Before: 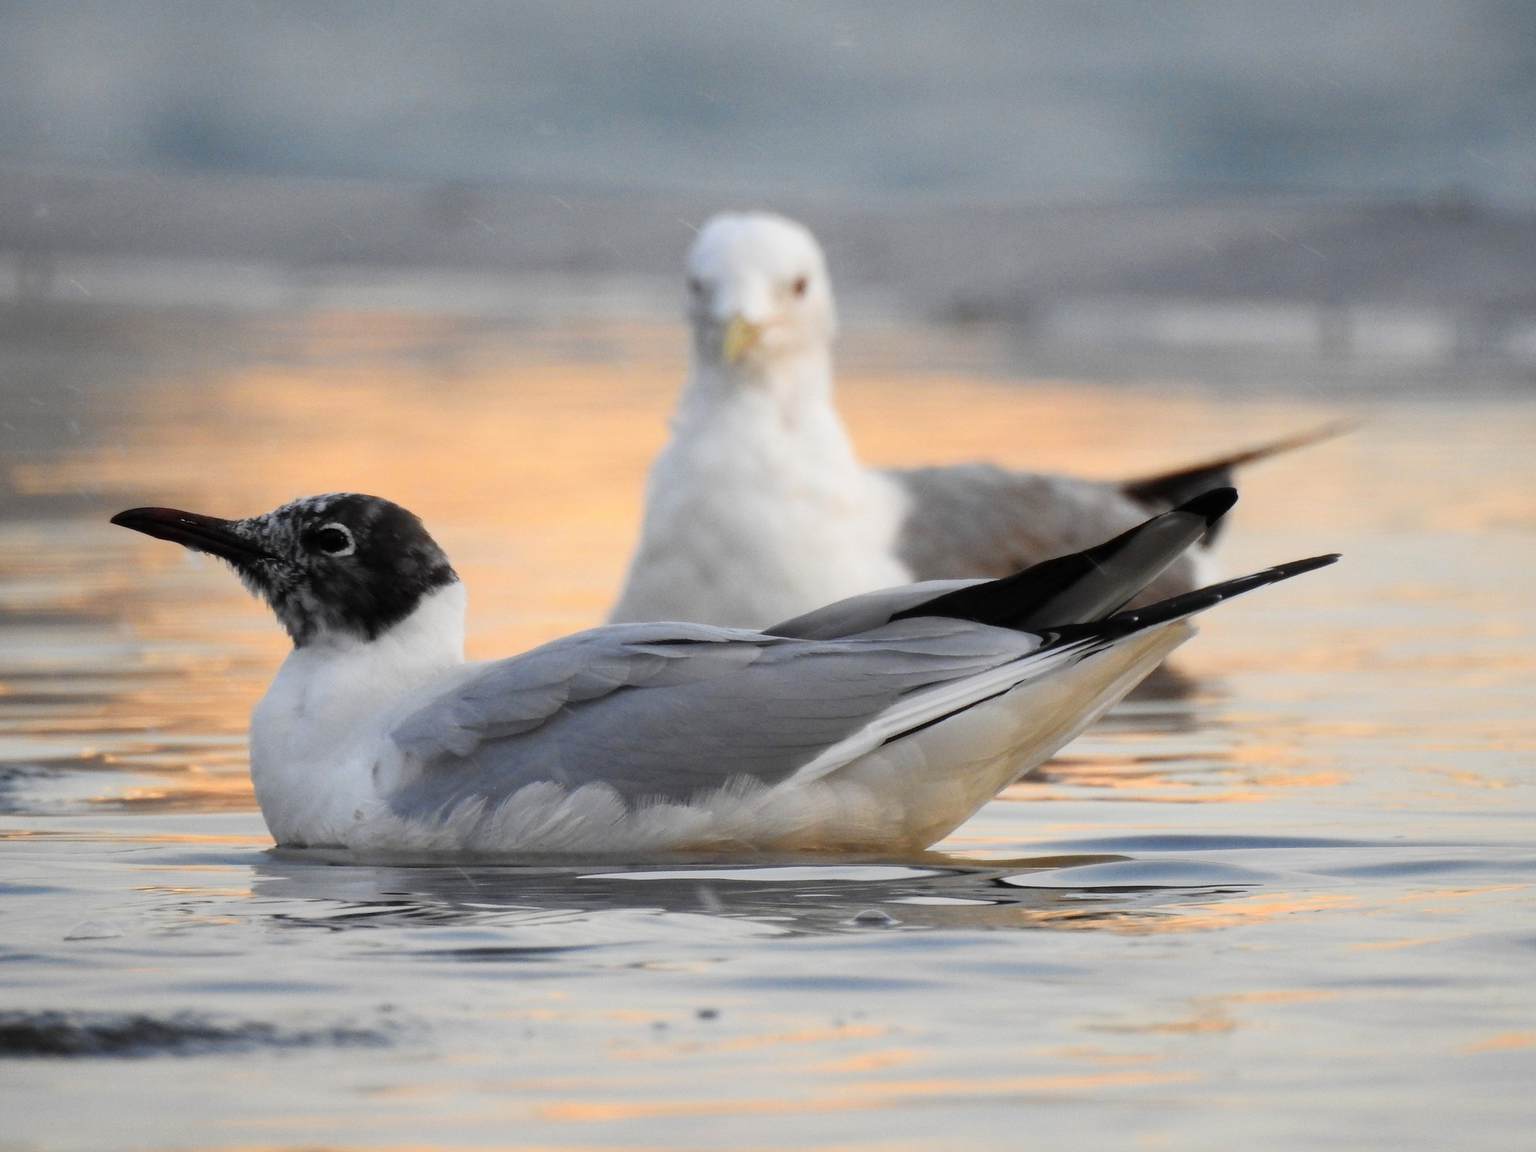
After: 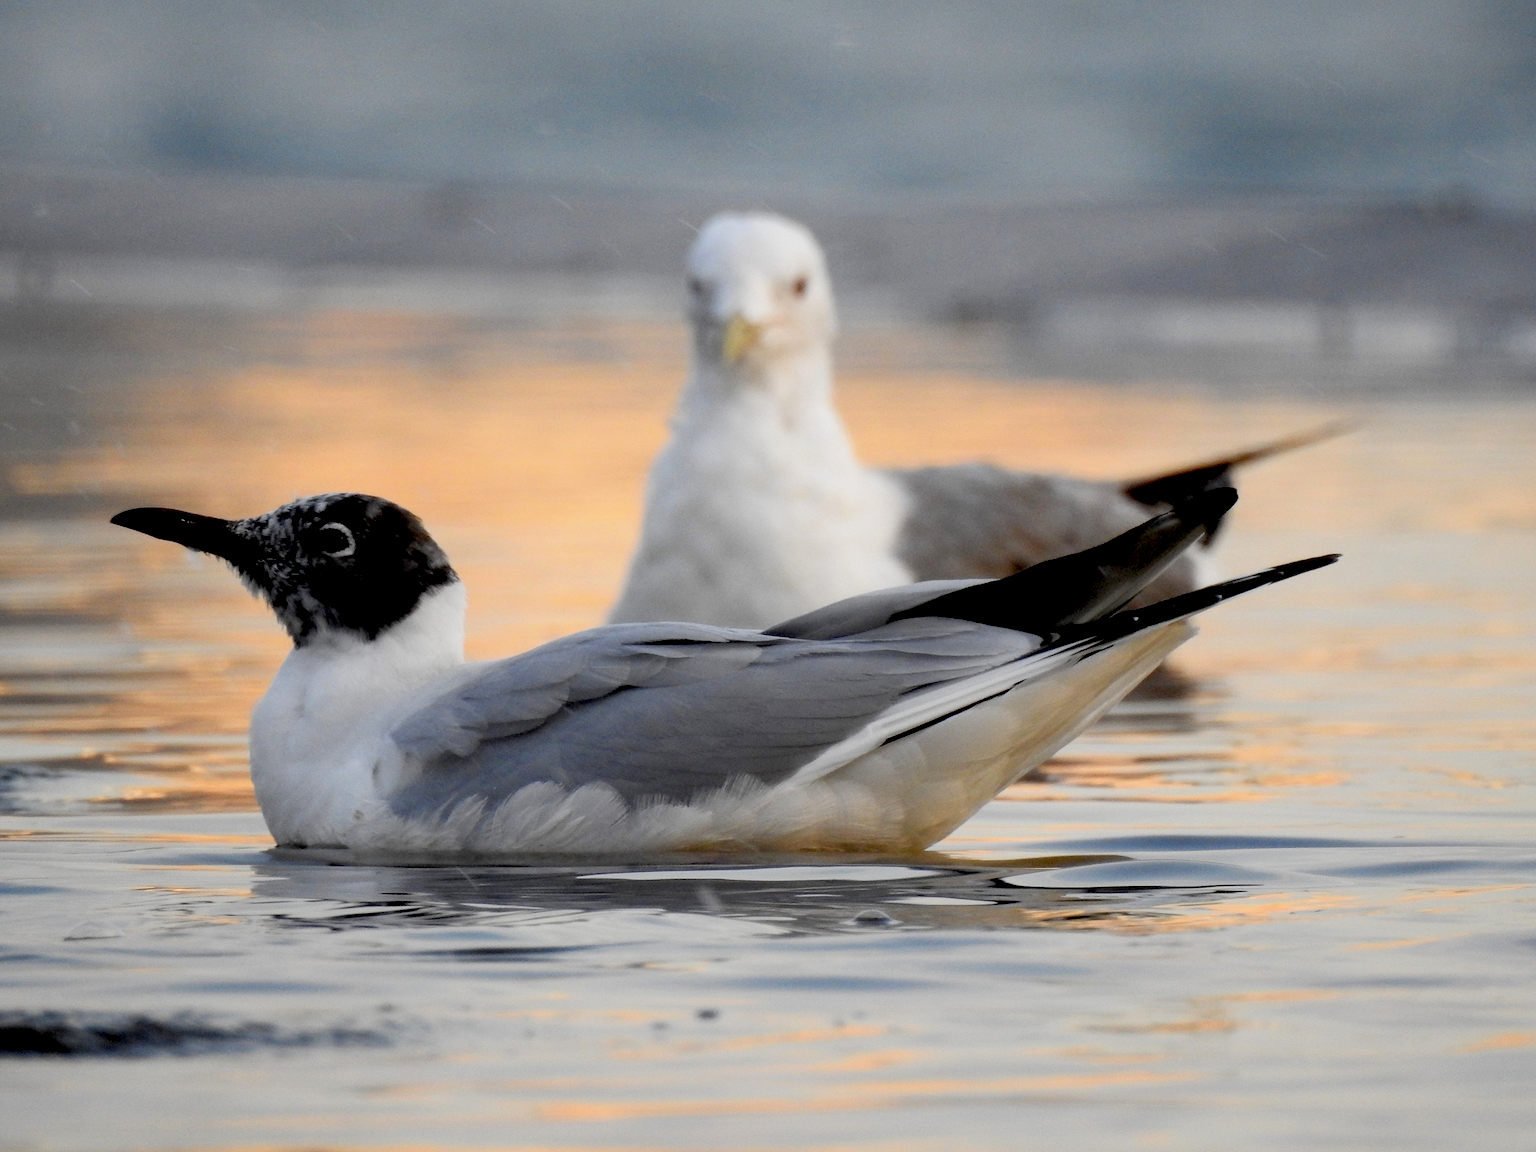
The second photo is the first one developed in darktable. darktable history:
exposure: black level correction 0.027, exposure -0.081 EV, compensate highlight preservation false
